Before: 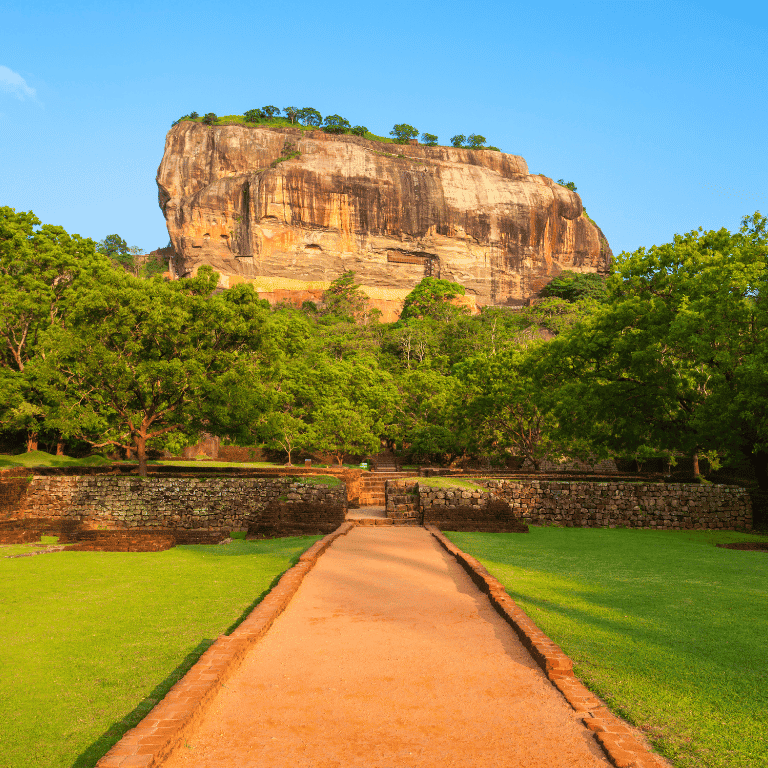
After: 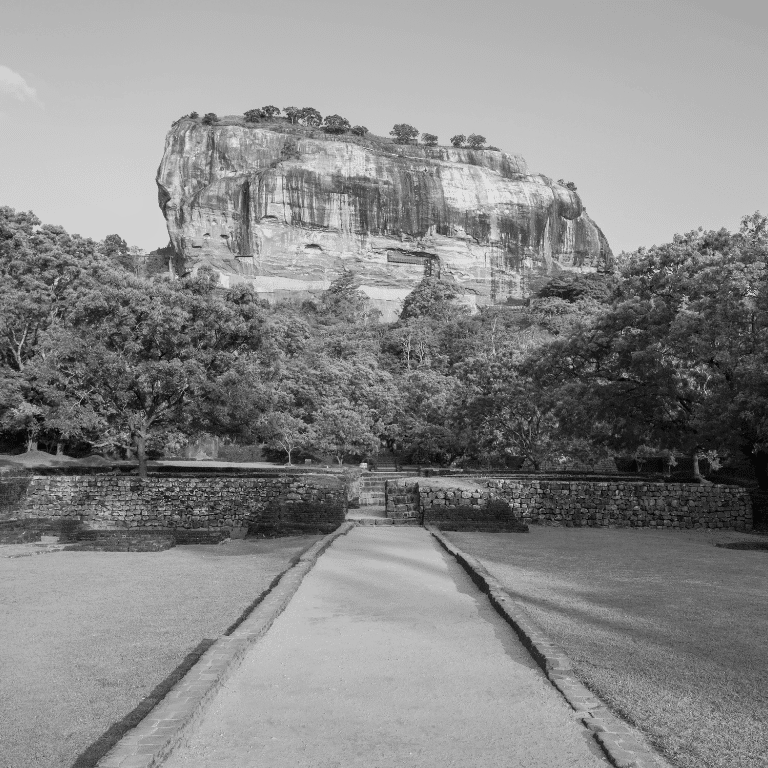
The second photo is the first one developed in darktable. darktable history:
tone equalizer: on, module defaults
monochrome: on, module defaults
exposure: black level correction 0.001, compensate highlight preservation false
